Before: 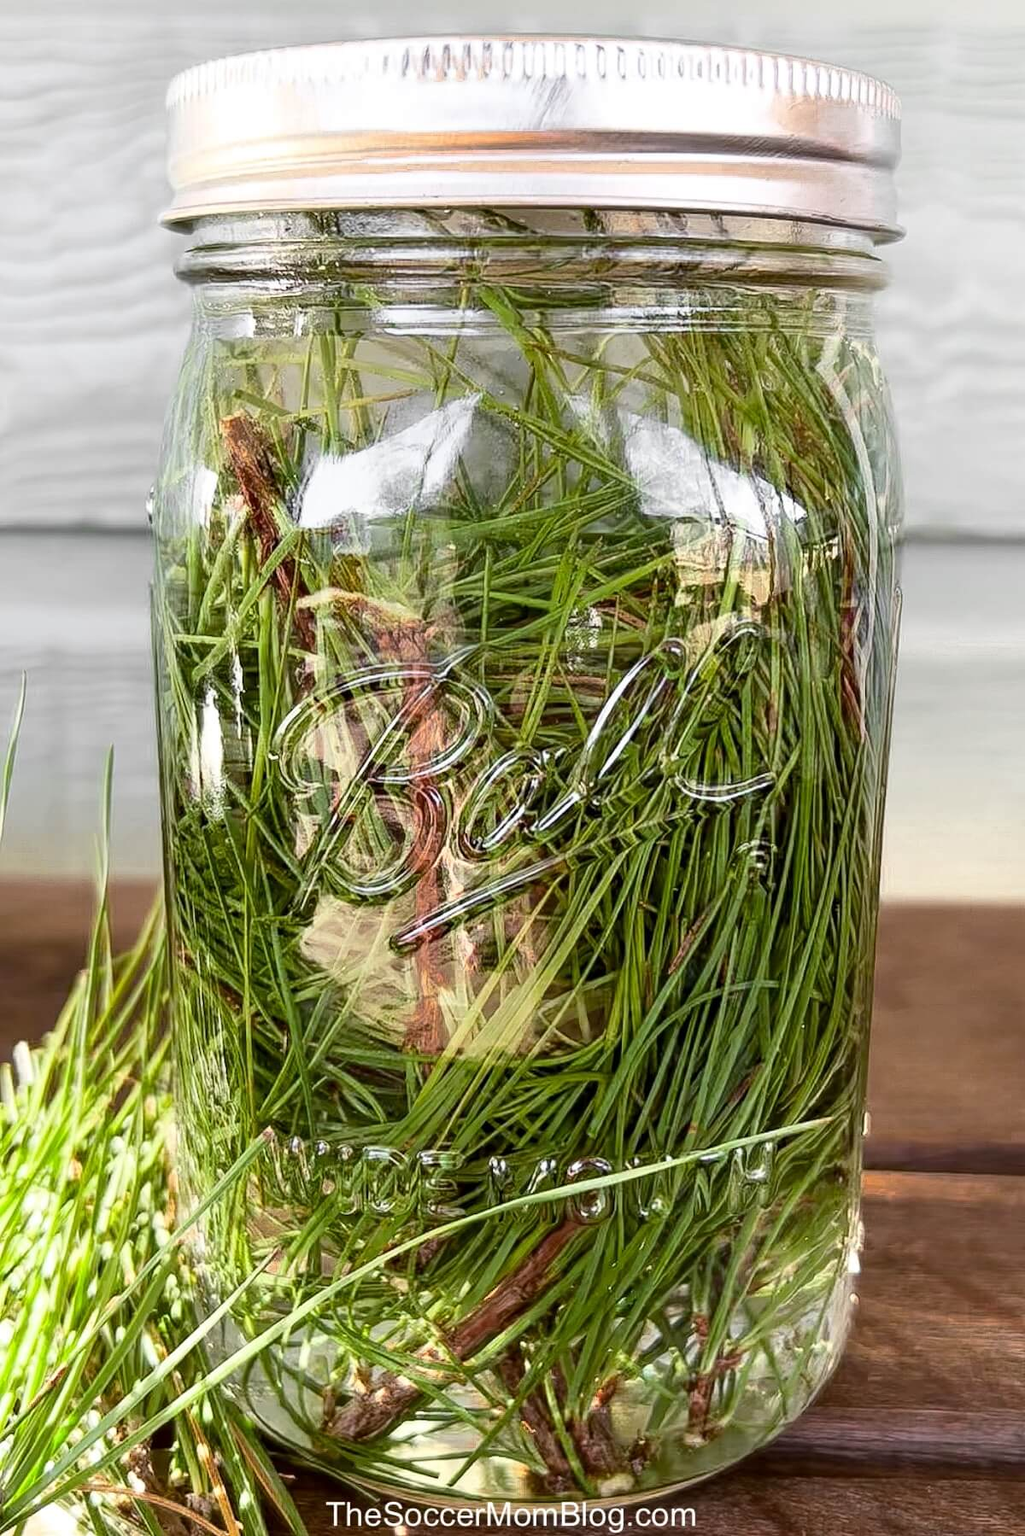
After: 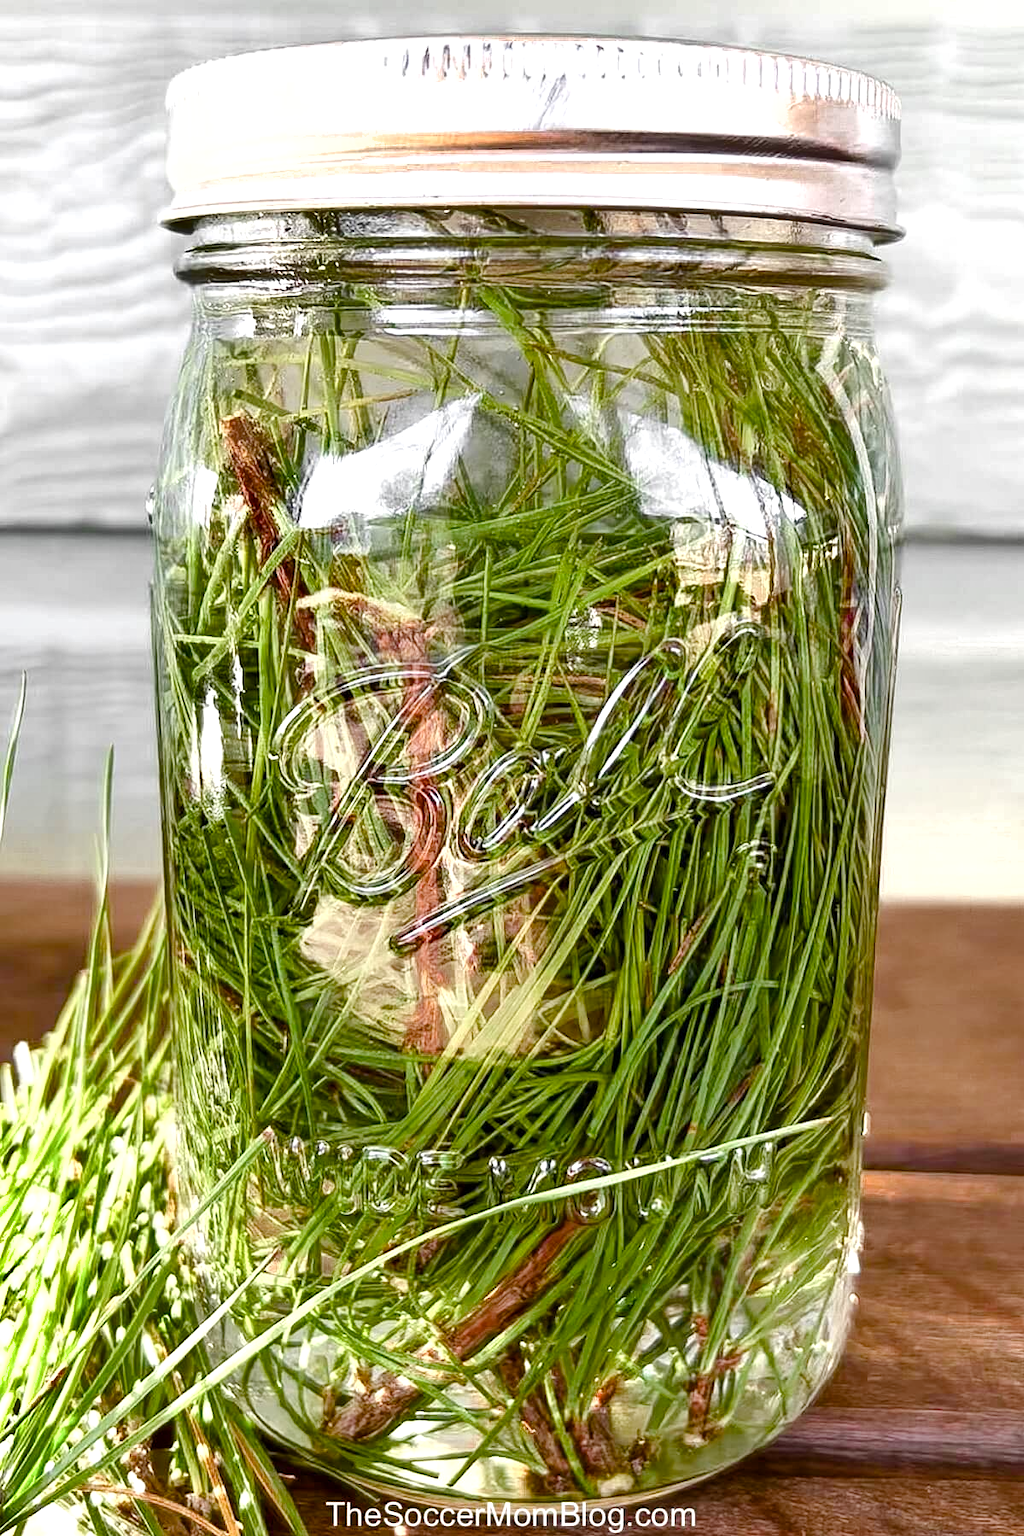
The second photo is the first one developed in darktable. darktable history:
color balance rgb: perceptual saturation grading › global saturation 20%, perceptual saturation grading › highlights -50%, perceptual saturation grading › shadows 30%, perceptual brilliance grading › global brilliance 10%, perceptual brilliance grading › shadows 15%
shadows and highlights: shadows color adjustment 97.66%, soften with gaussian
